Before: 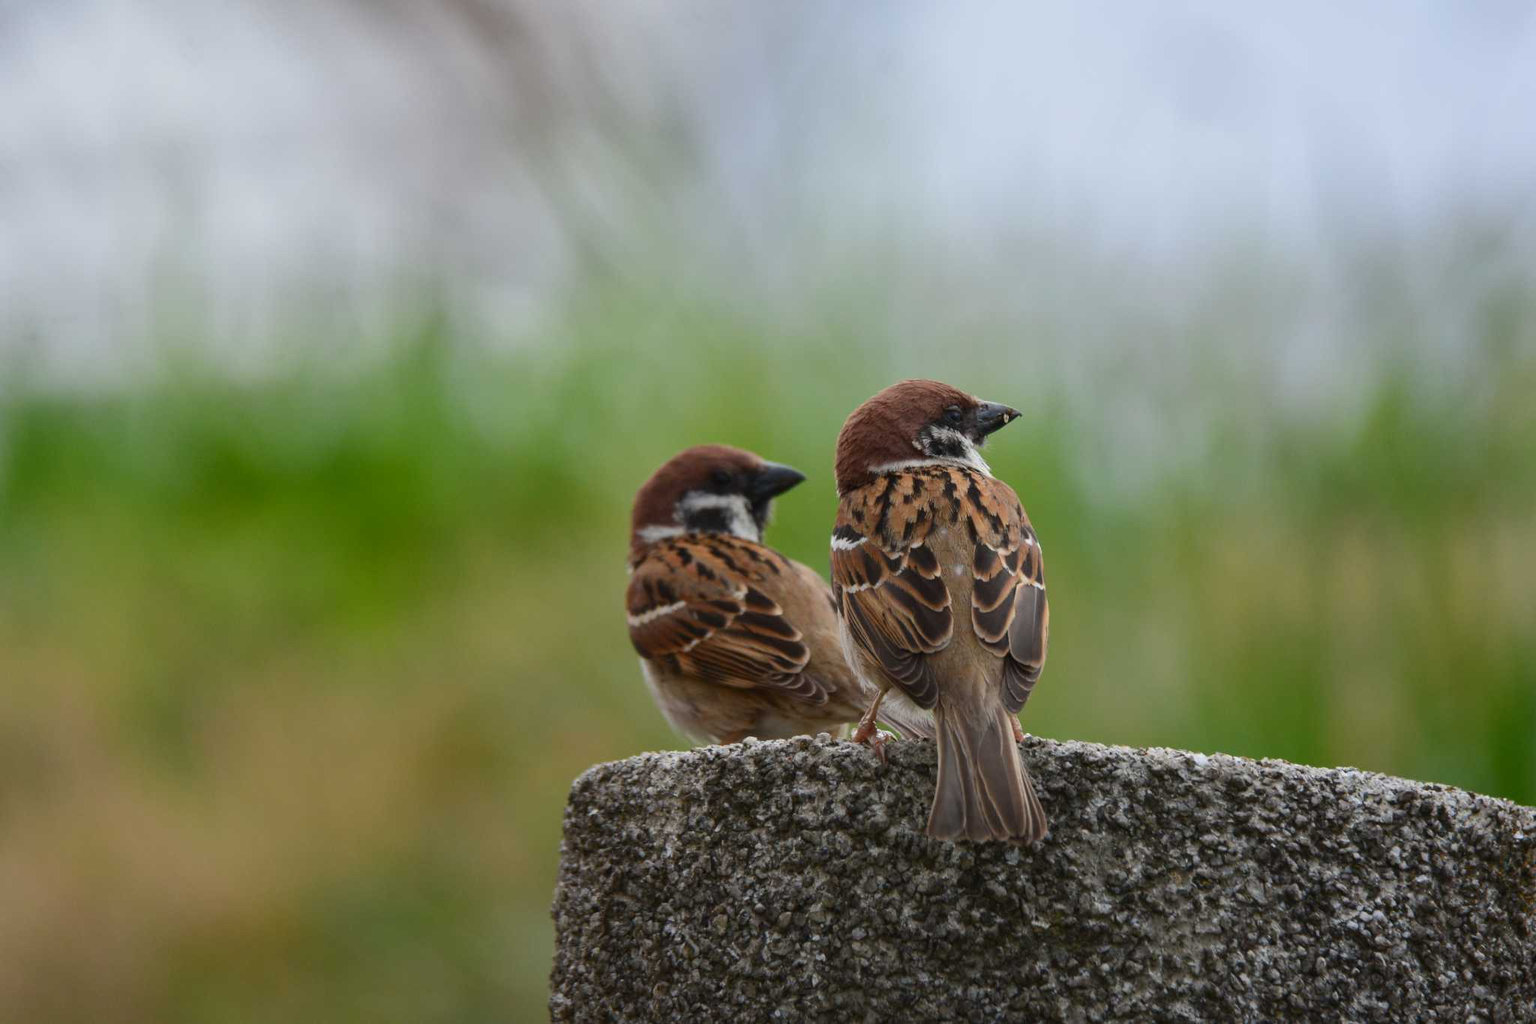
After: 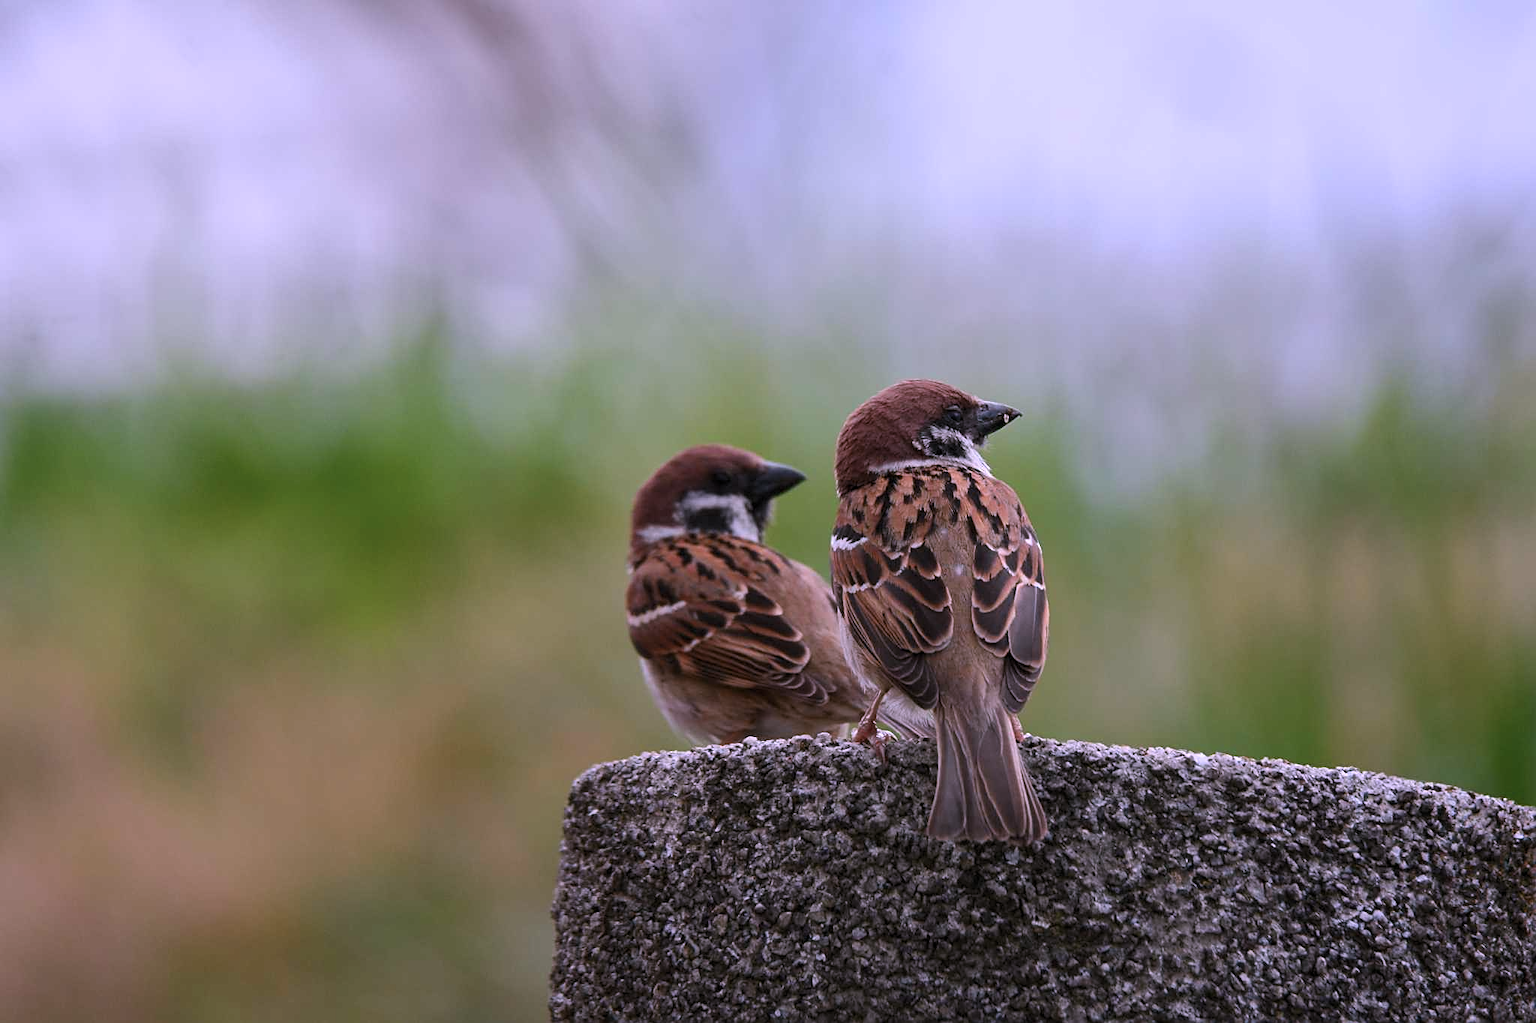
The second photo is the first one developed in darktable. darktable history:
color correction: highlights a* 15.03, highlights b* -25.07
sharpen: on, module defaults
levels: levels [0.031, 0.5, 0.969]
